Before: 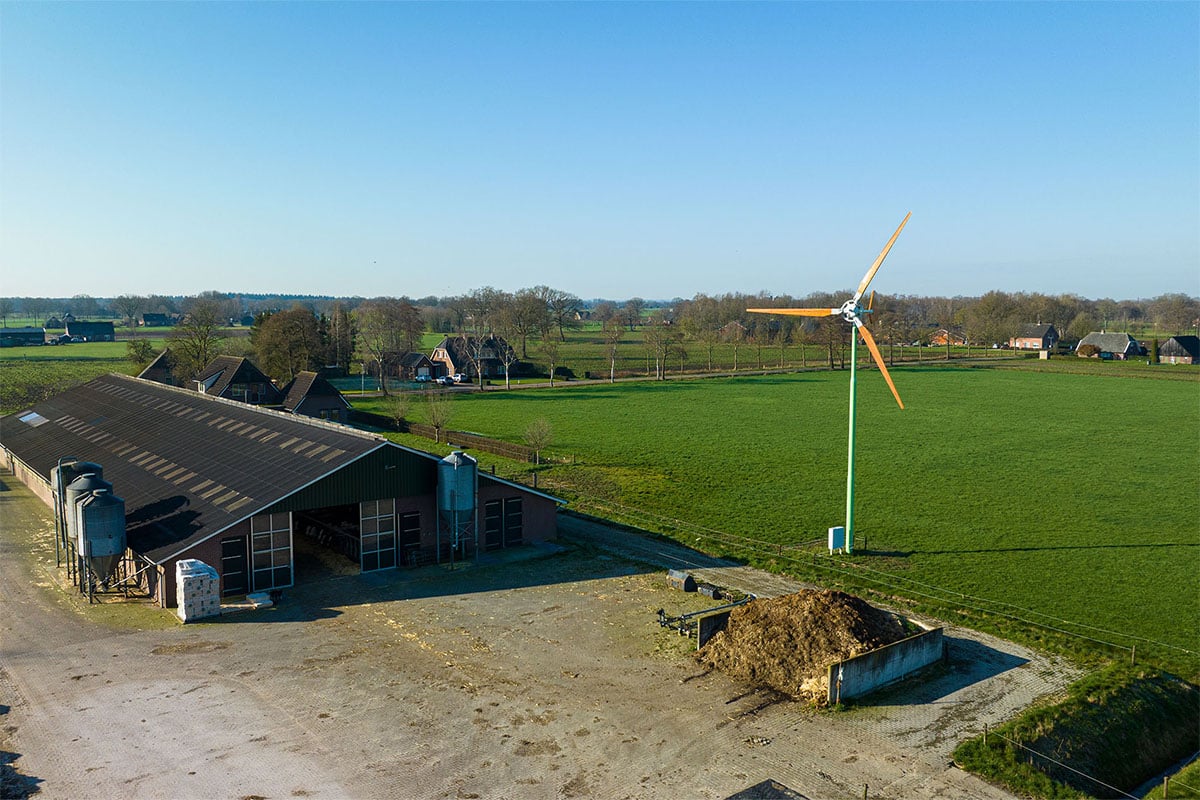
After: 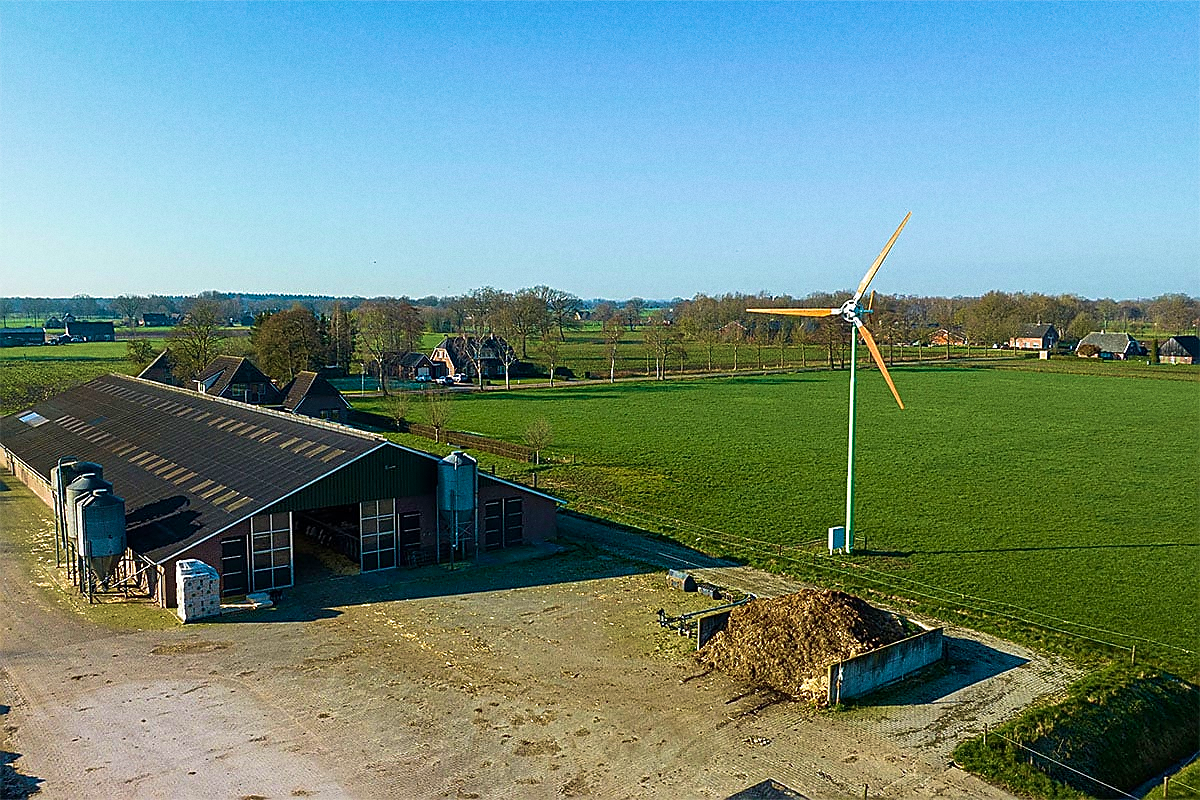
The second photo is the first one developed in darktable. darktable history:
velvia: strength 45%
grain: coarseness 0.09 ISO
sharpen: radius 1.4, amount 1.25, threshold 0.7
contrast brightness saturation: contrast 0.04, saturation 0.07
